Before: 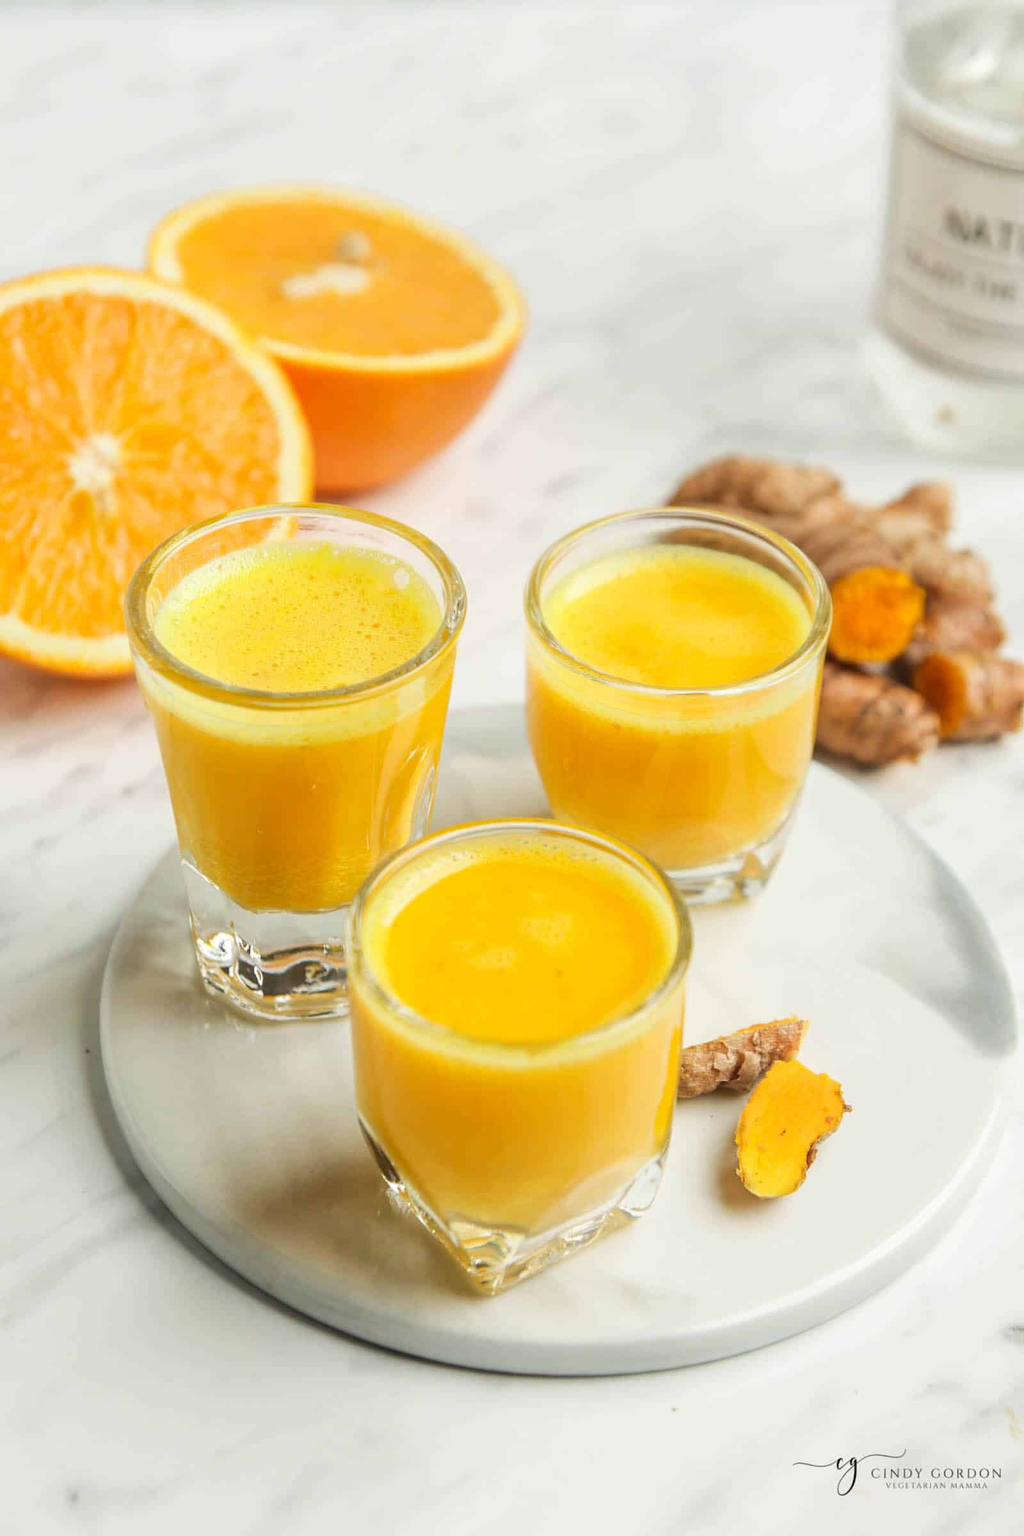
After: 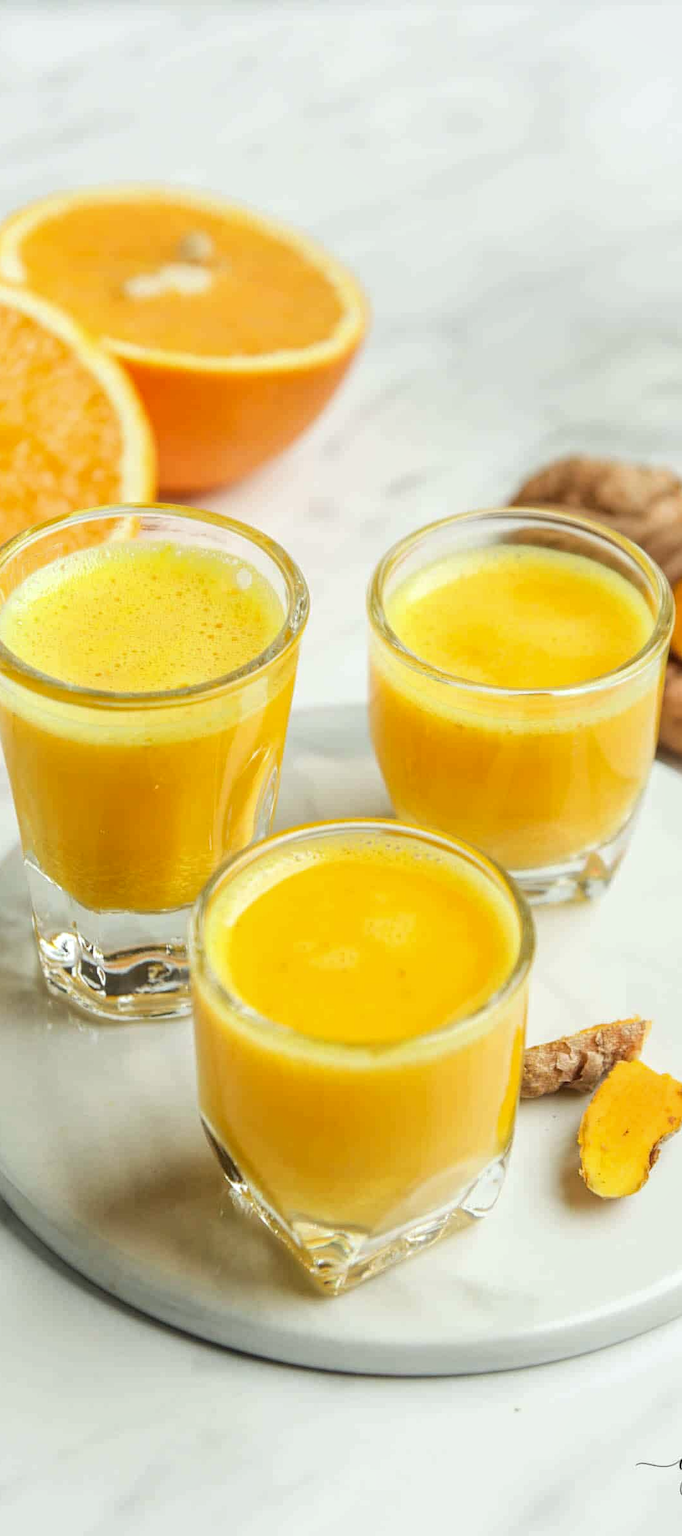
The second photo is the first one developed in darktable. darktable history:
crop: left 15.419%, right 17.914%
local contrast: highlights 100%, shadows 100%, detail 120%, midtone range 0.2
color correction: highlights a* -0.137, highlights b* 0.137
white balance: red 0.978, blue 0.999
